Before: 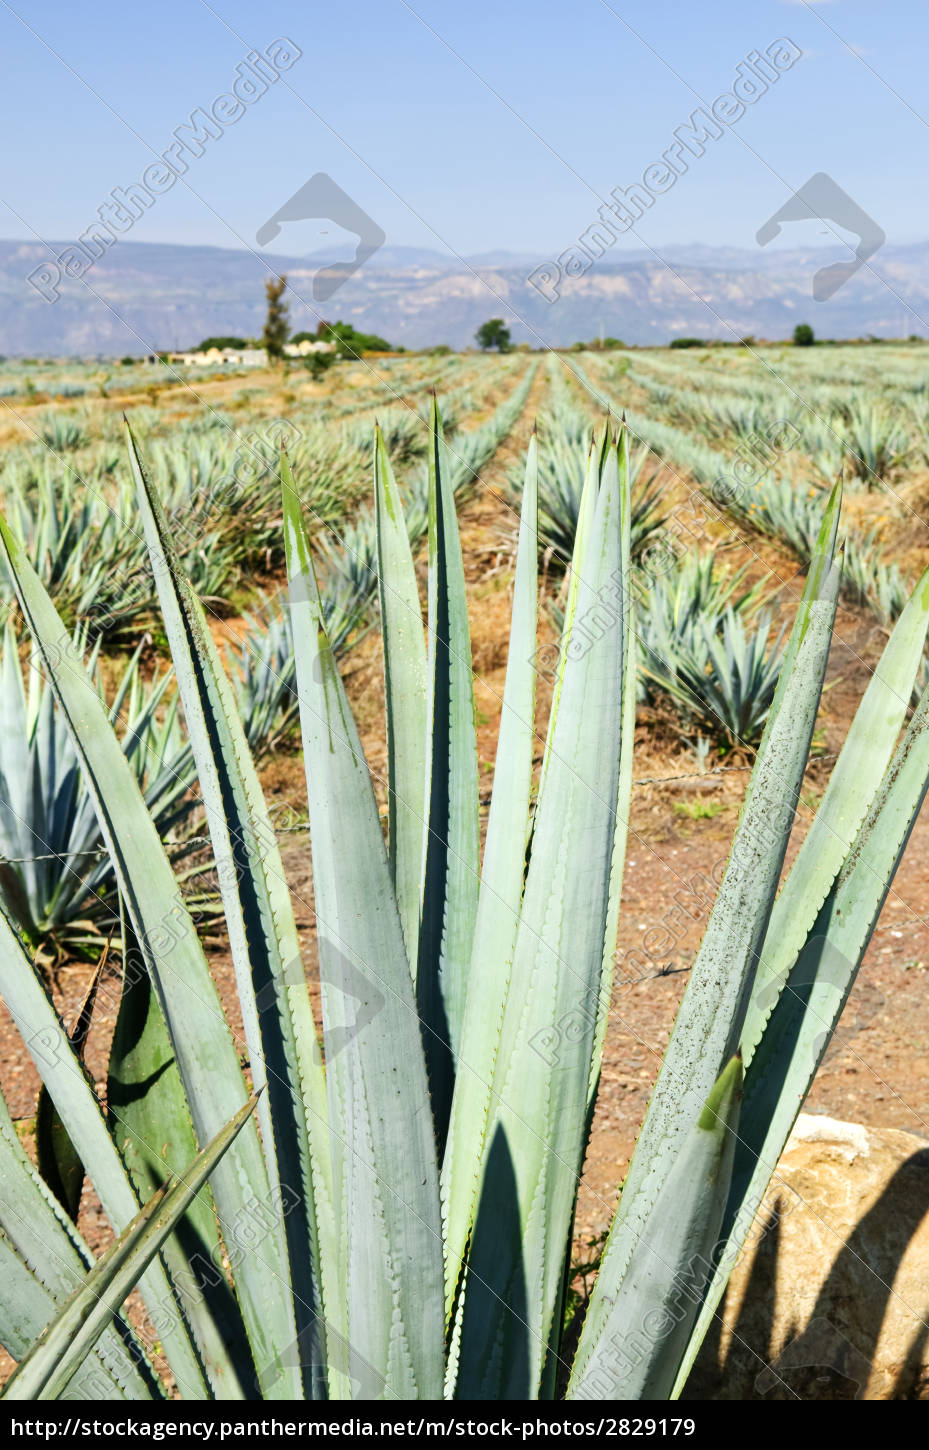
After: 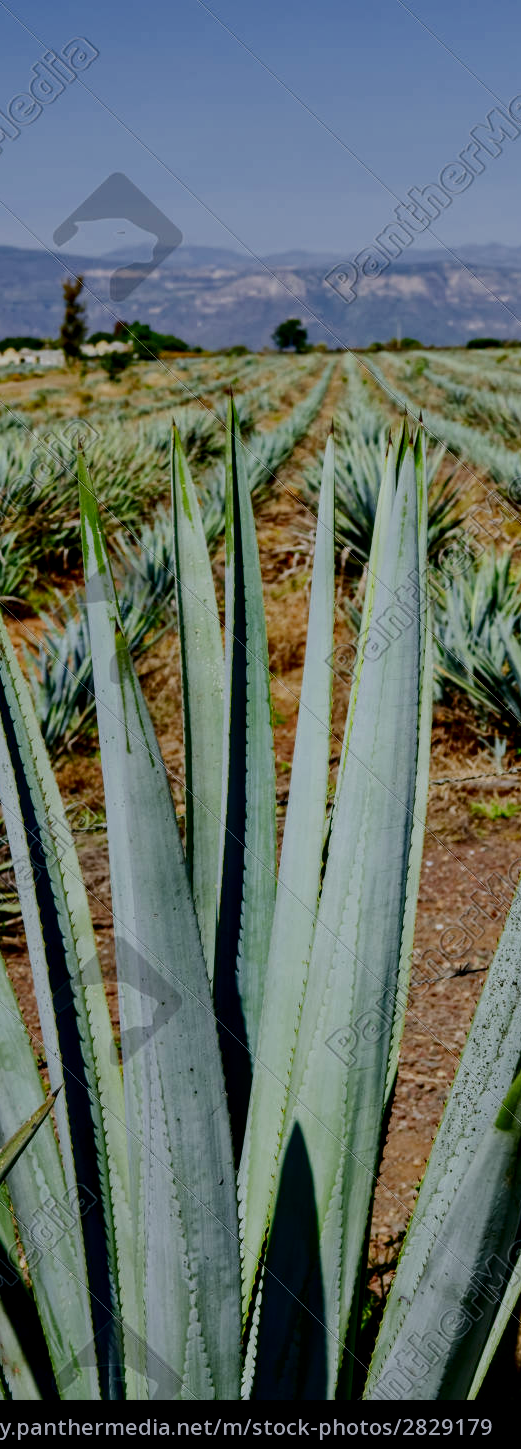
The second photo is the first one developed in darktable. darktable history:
color calibration: illuminant as shot in camera, x 0.358, y 0.373, temperature 4628.91 K
crop: left 21.872%, right 21.997%, bottom 0.007%
exposure: exposure 0.081 EV, compensate exposure bias true, compensate highlight preservation false
local contrast: on, module defaults
contrast brightness saturation: contrast 0.087, brightness -0.577, saturation 0.169
tone equalizer: on, module defaults
filmic rgb: black relative exposure -7.65 EV, white relative exposure 4.56 EV, threshold 3.02 EV, hardness 3.61, enable highlight reconstruction true
